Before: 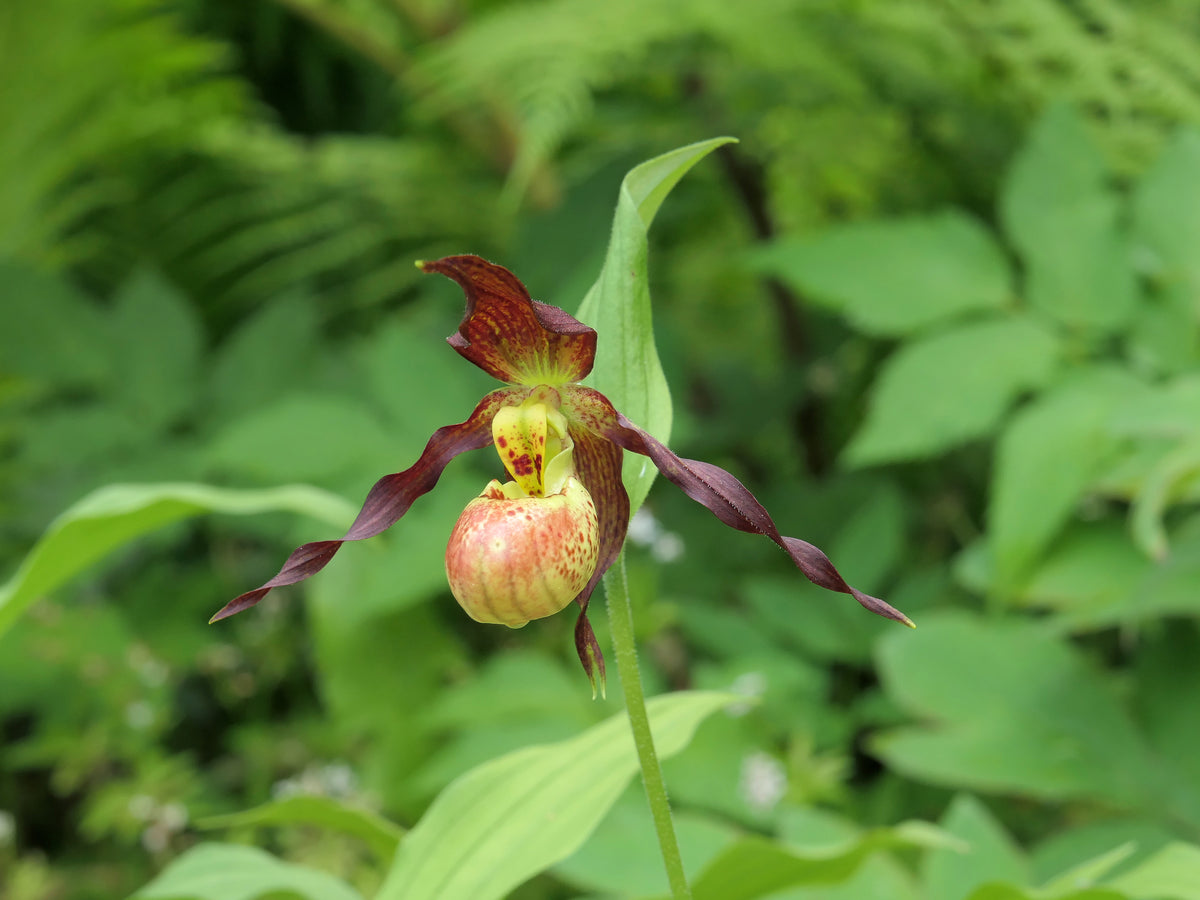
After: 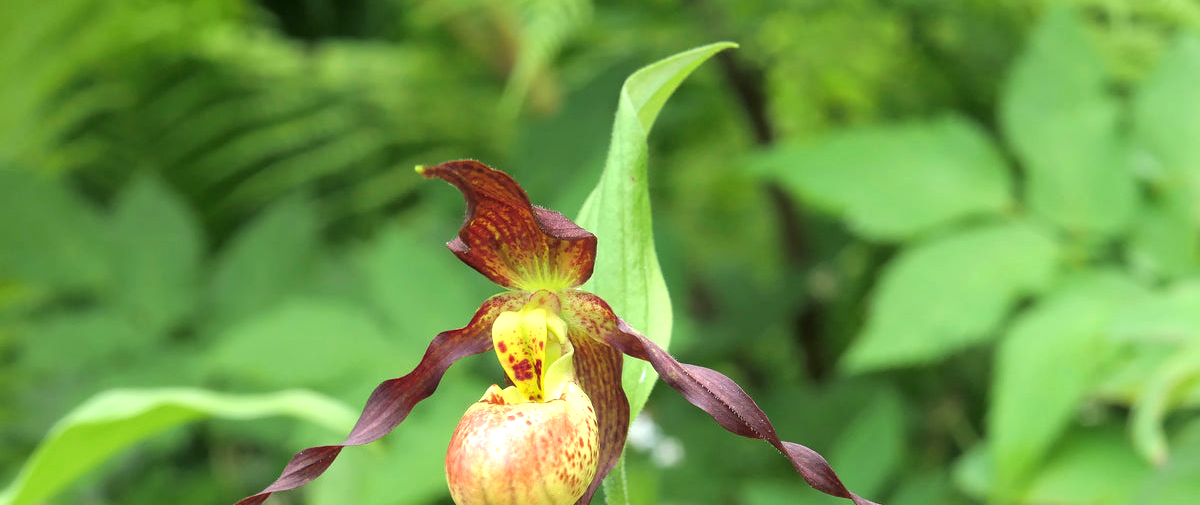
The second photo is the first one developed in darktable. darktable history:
crop and rotate: top 10.605%, bottom 33.274%
exposure: black level correction 0, exposure 0.7 EV, compensate exposure bias true, compensate highlight preservation false
